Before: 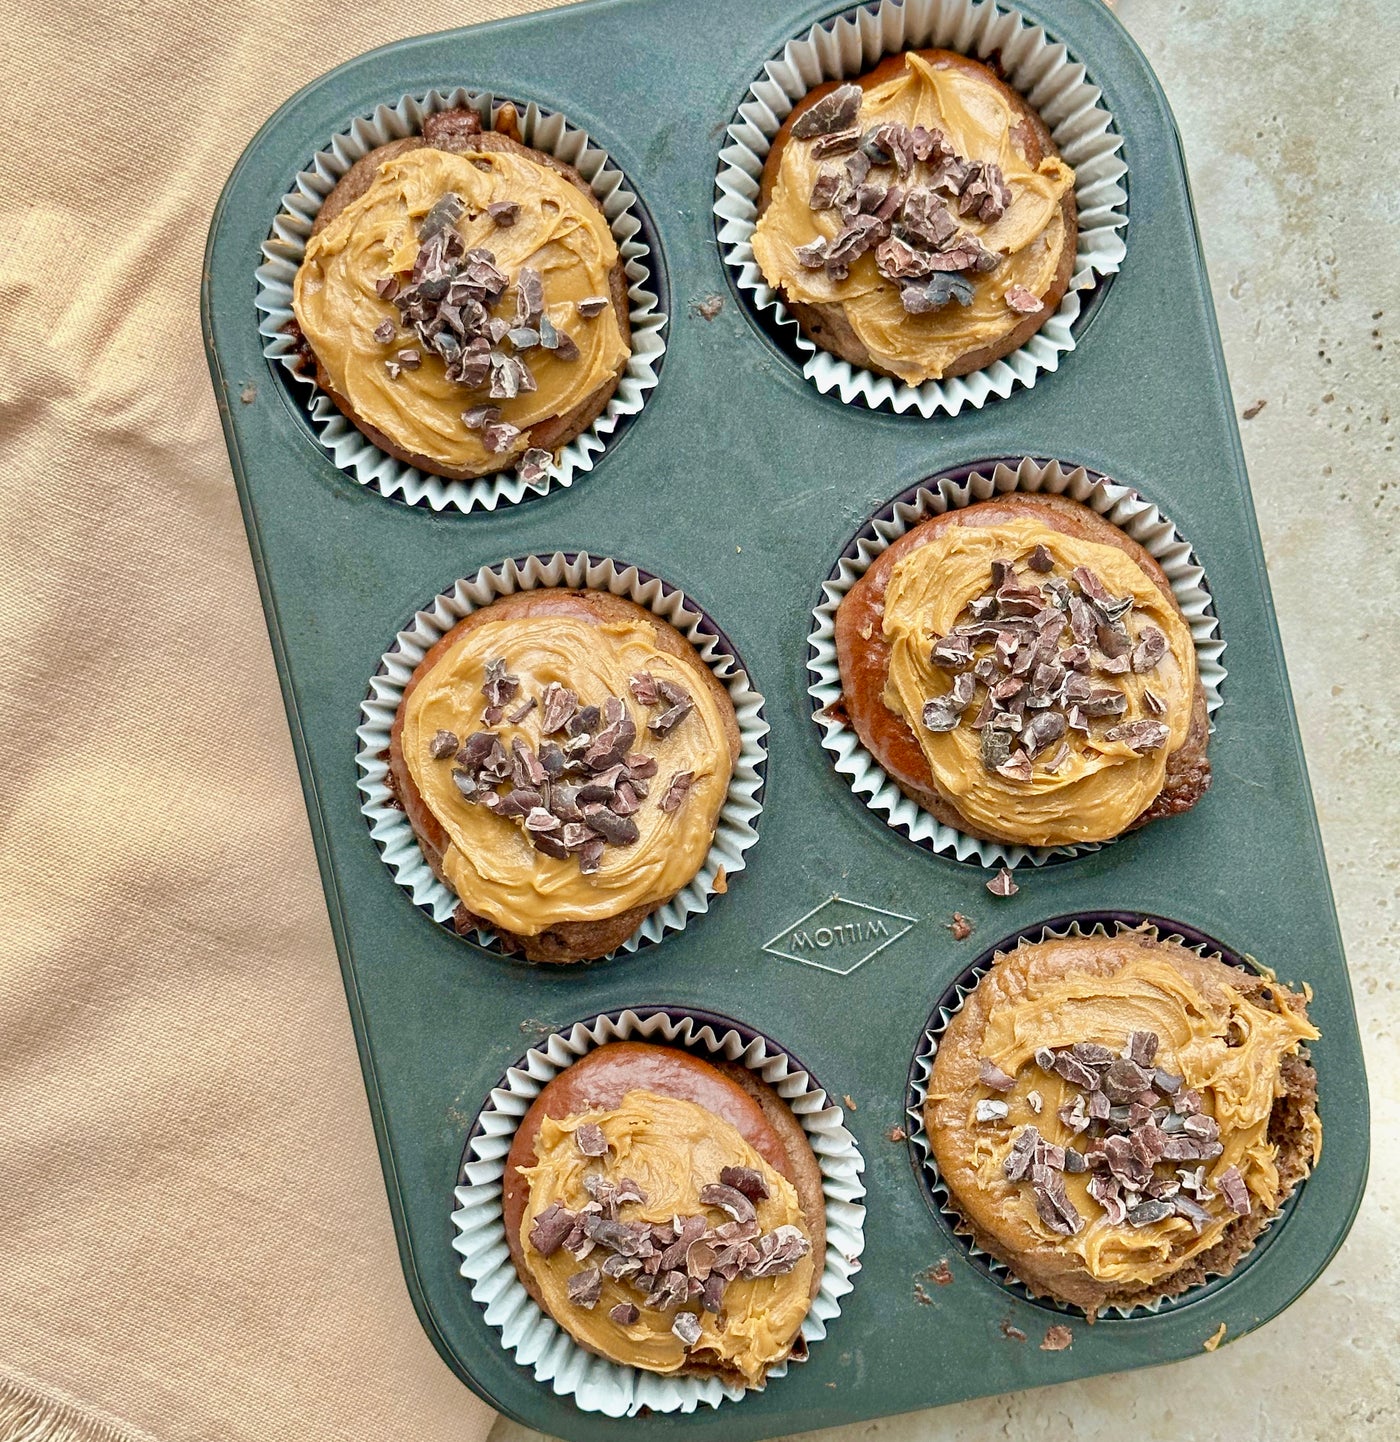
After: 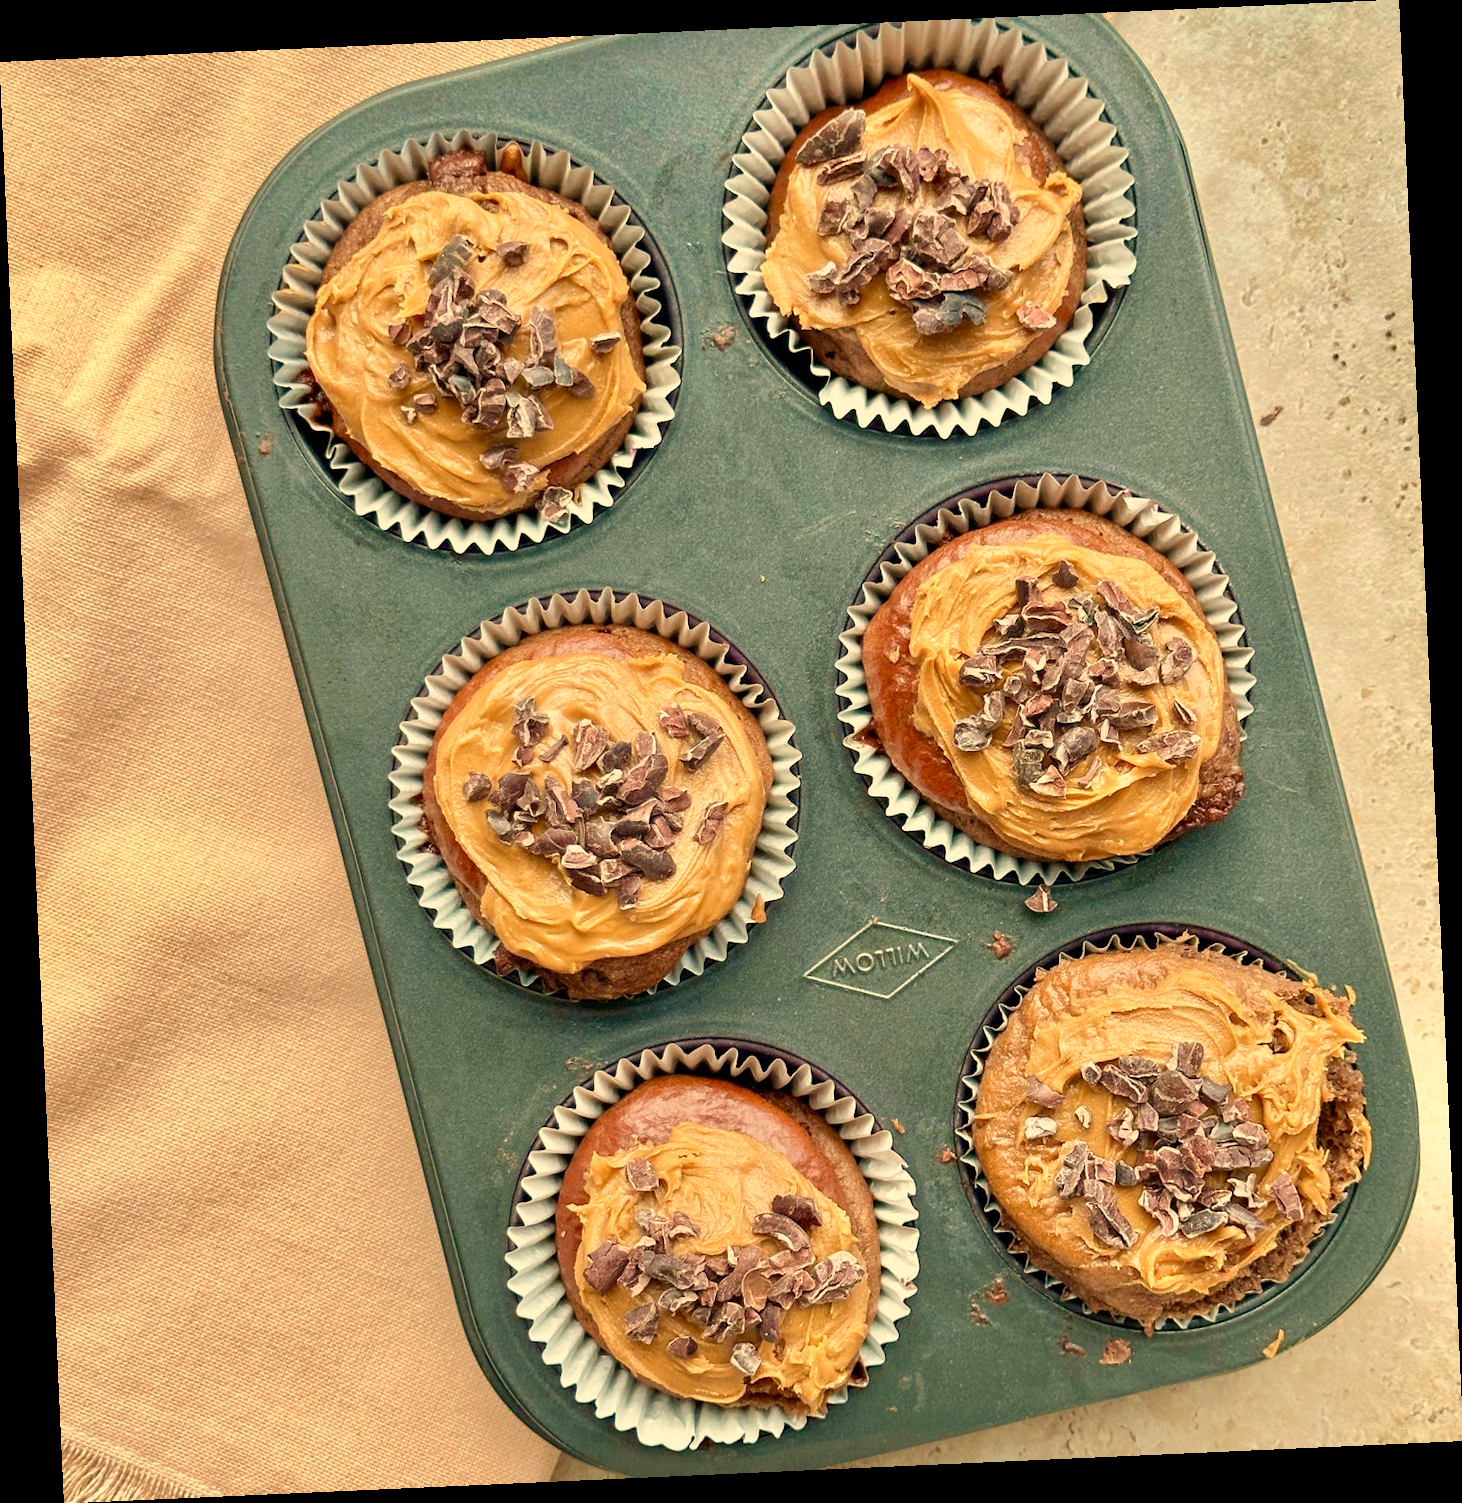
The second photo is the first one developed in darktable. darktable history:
white balance: red 1.138, green 0.996, blue 0.812
rotate and perspective: rotation -2.56°, automatic cropping off
